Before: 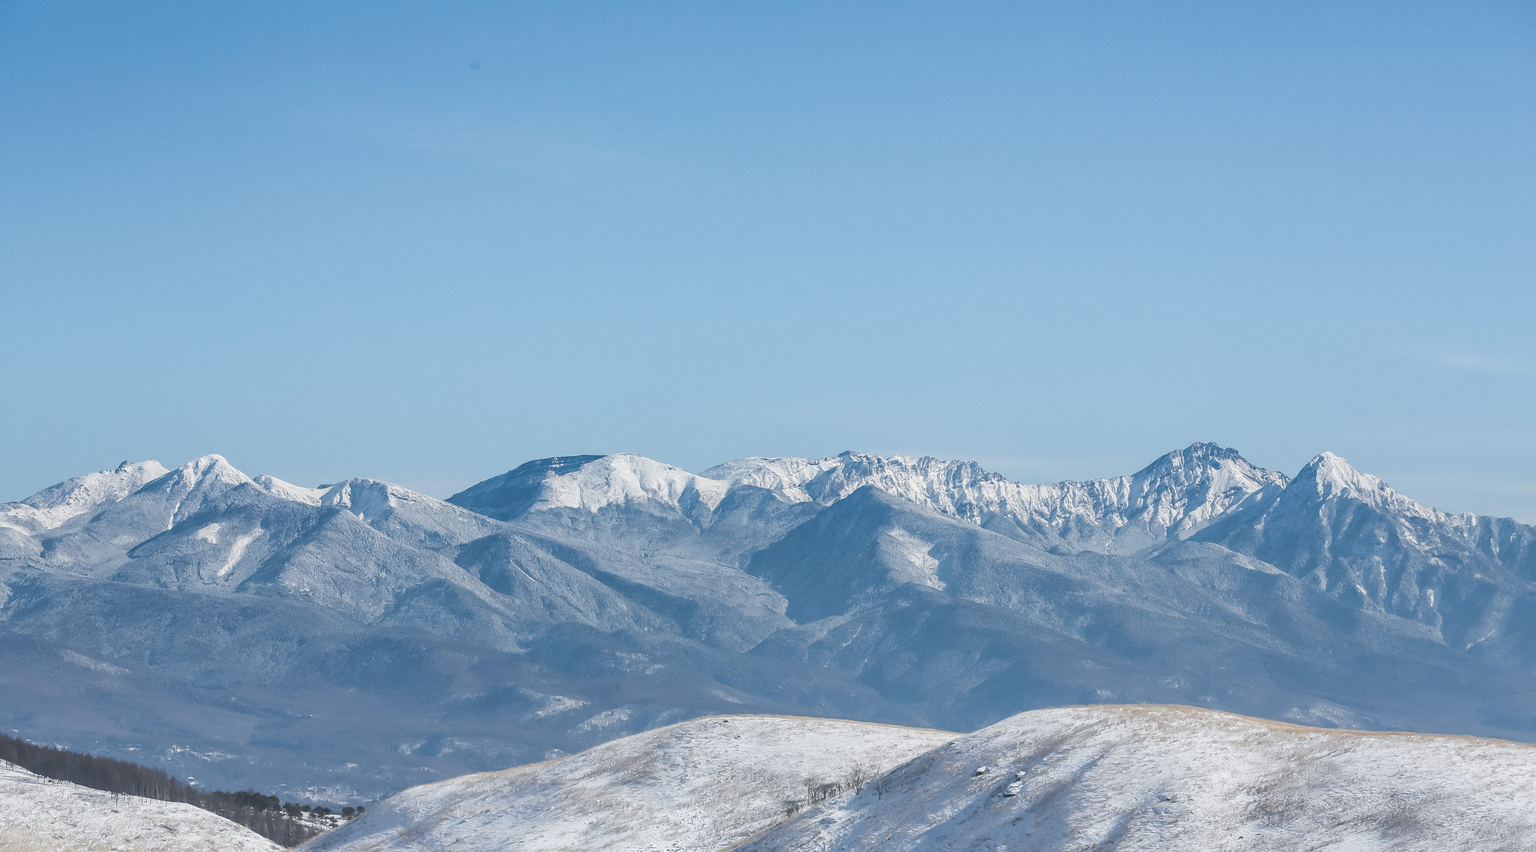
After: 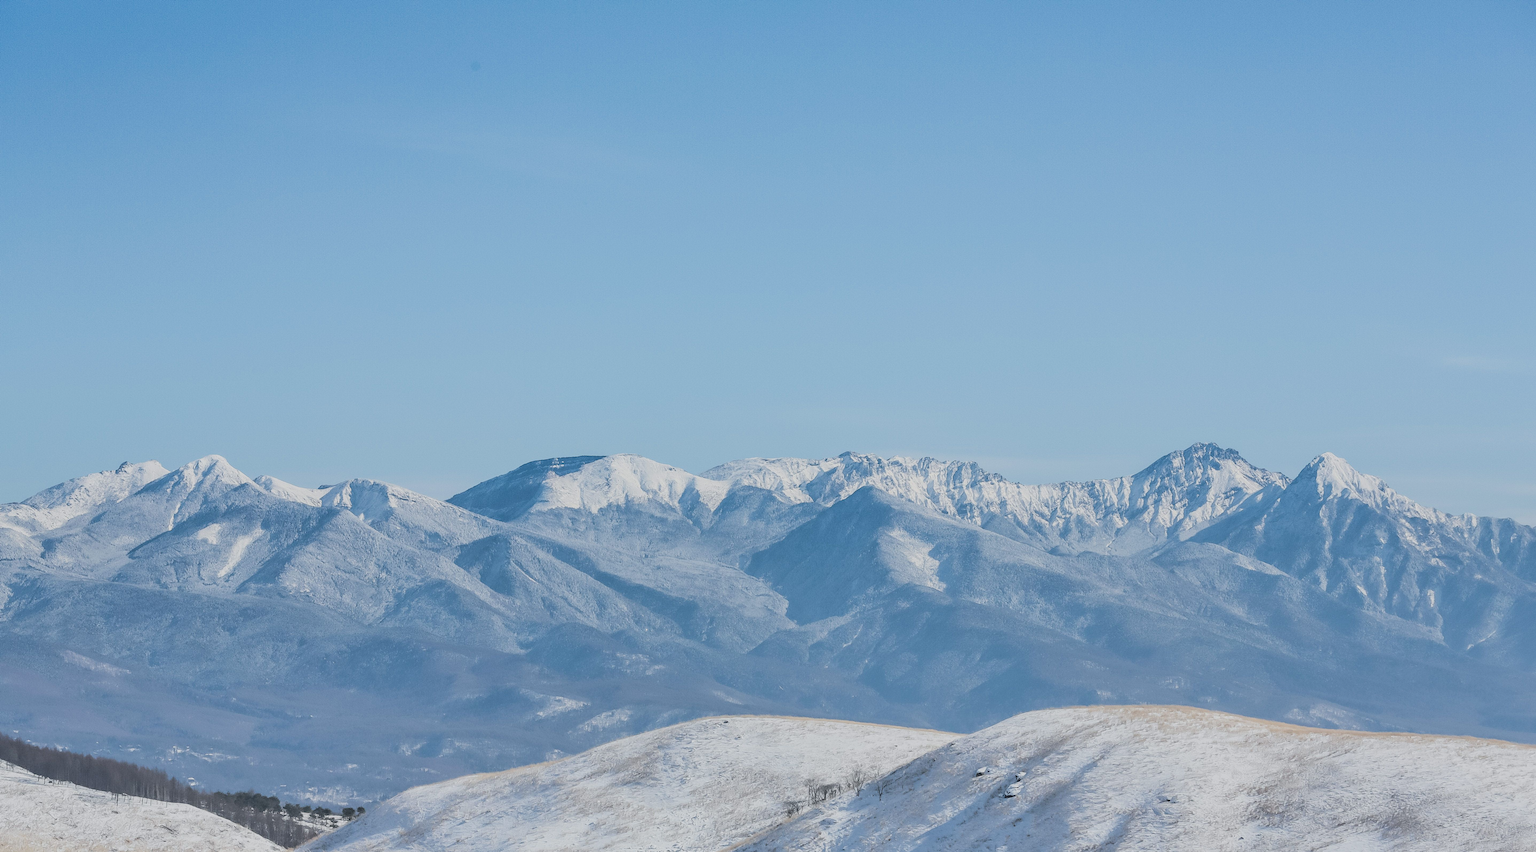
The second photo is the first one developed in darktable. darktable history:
filmic rgb: black relative exposure -2.93 EV, white relative exposure 4.56 EV, hardness 1.7, contrast 1.247, color science v6 (2022)
tone equalizer: -7 EV 0.144 EV, -6 EV 0.607 EV, -5 EV 1.14 EV, -4 EV 1.34 EV, -3 EV 1.18 EV, -2 EV 0.6 EV, -1 EV 0.151 EV
